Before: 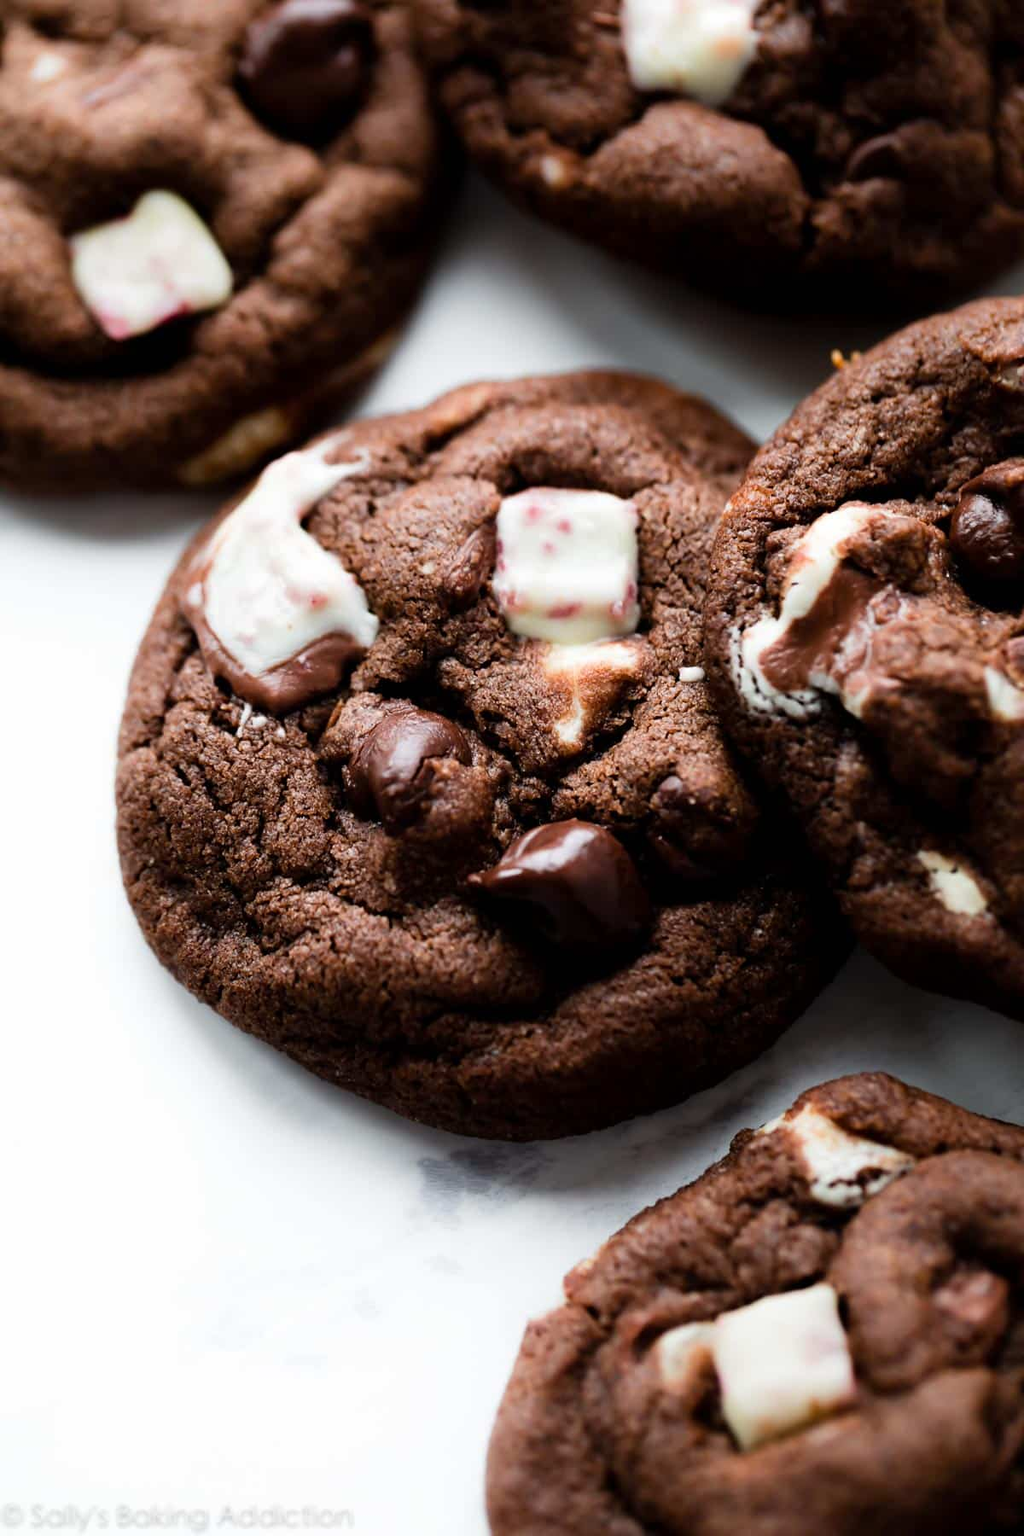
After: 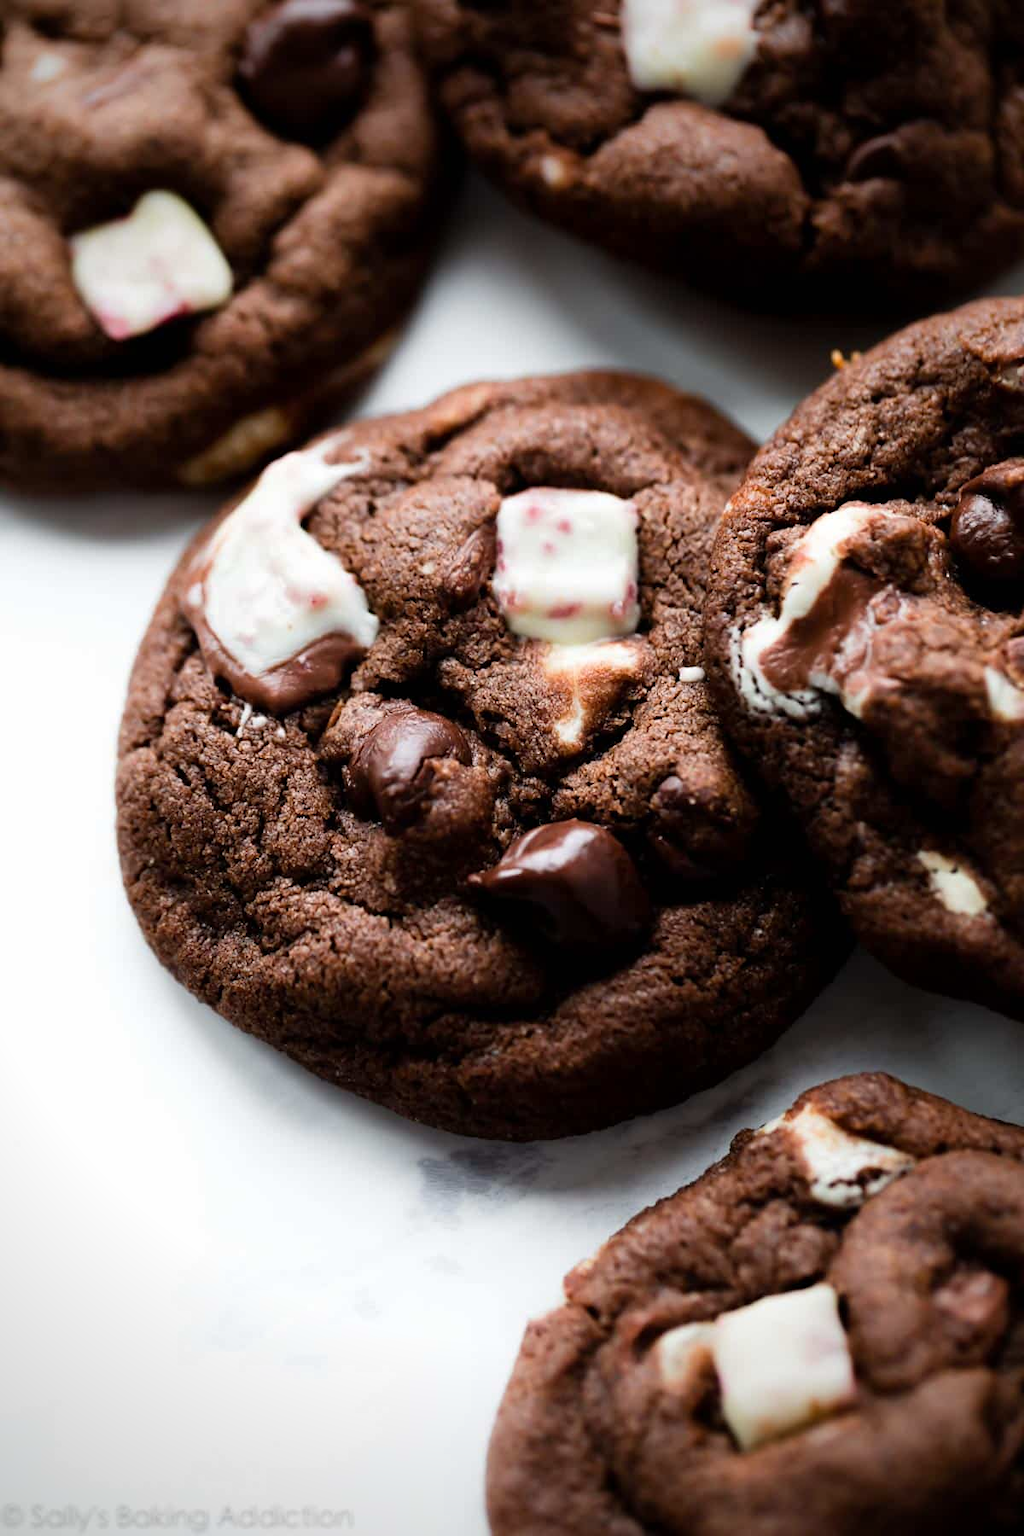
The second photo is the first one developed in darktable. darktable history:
vignetting: fall-off start 74.6%, fall-off radius 66.37%, brightness -0.632, saturation -0.01
